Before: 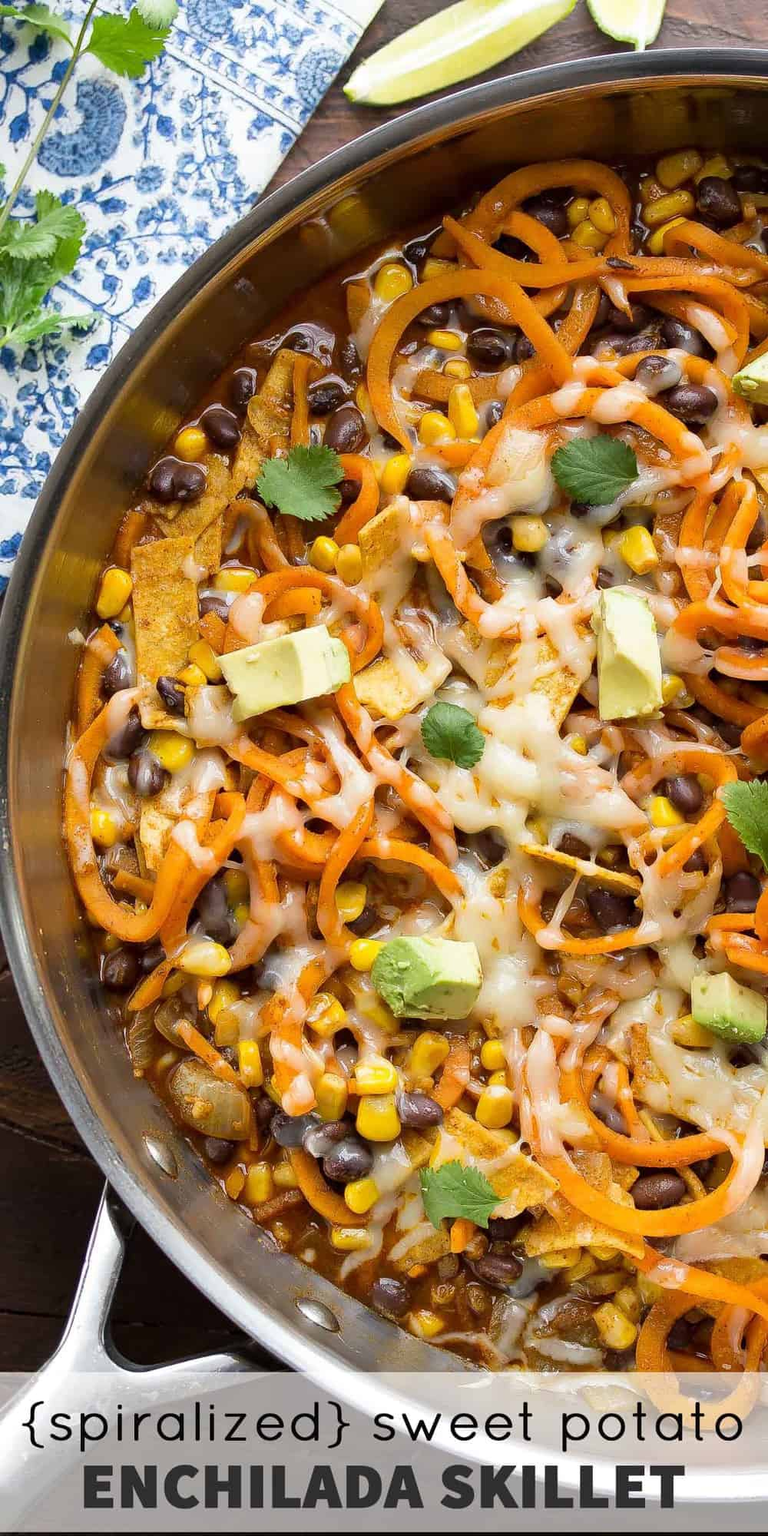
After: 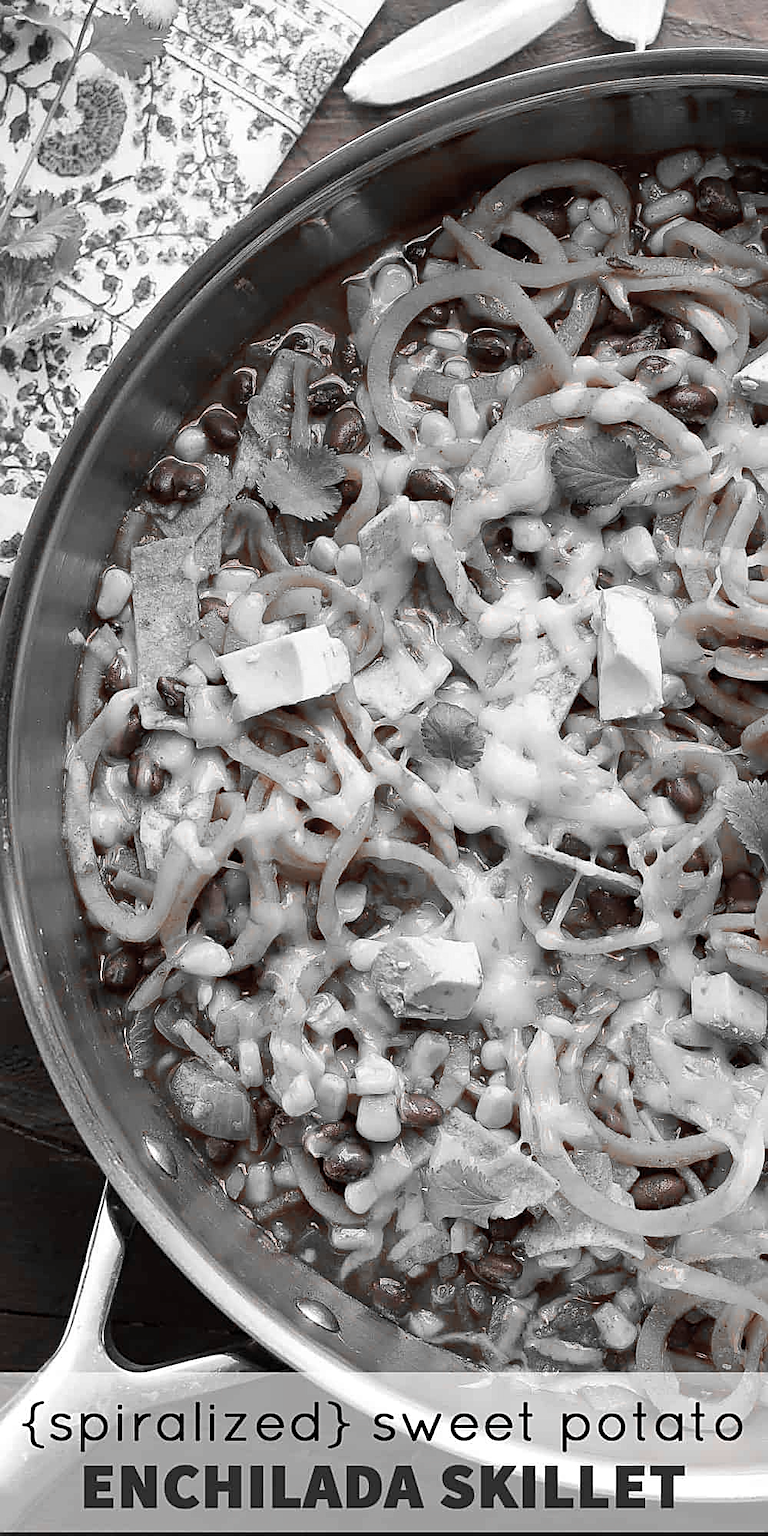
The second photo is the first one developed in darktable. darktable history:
color zones: curves: ch1 [(0, 0.006) (0.094, 0.285) (0.171, 0.001) (0.429, 0.001) (0.571, 0.003) (0.714, 0.004) (0.857, 0.004) (1, 0.006)]
sharpen: amount 0.579
